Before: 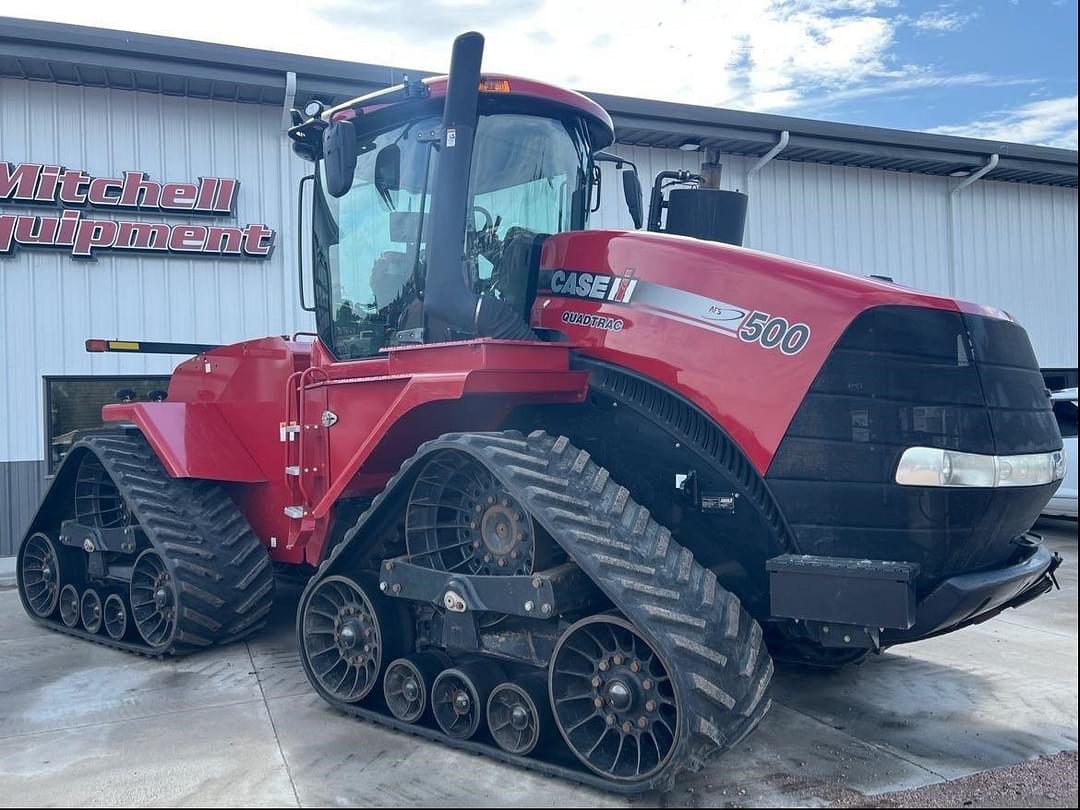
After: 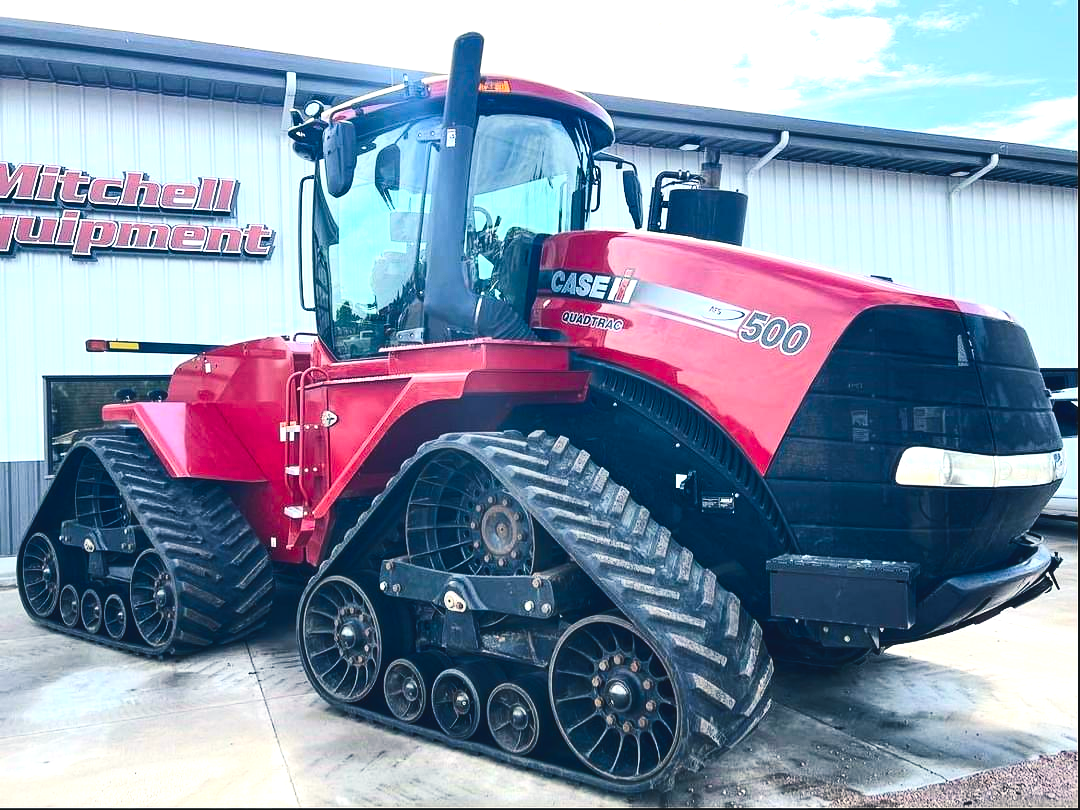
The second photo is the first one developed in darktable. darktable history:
contrast brightness saturation: contrast 0.2, brightness 0.16, saturation 0.22
tone equalizer: -8 EV -1.08 EV, -7 EV -1.01 EV, -6 EV -0.867 EV, -5 EV -0.578 EV, -3 EV 0.578 EV, -2 EV 0.867 EV, -1 EV 1.01 EV, +0 EV 1.08 EV, edges refinement/feathering 500, mask exposure compensation -1.57 EV, preserve details no
color balance rgb: shadows lift › chroma 2%, shadows lift › hue 219.6°, power › hue 313.2°, highlights gain › chroma 3%, highlights gain › hue 75.6°, global offset › luminance 0.5%, perceptual saturation grading › global saturation 15.33%, perceptual saturation grading › highlights -19.33%, perceptual saturation grading › shadows 20%, global vibrance 20%
